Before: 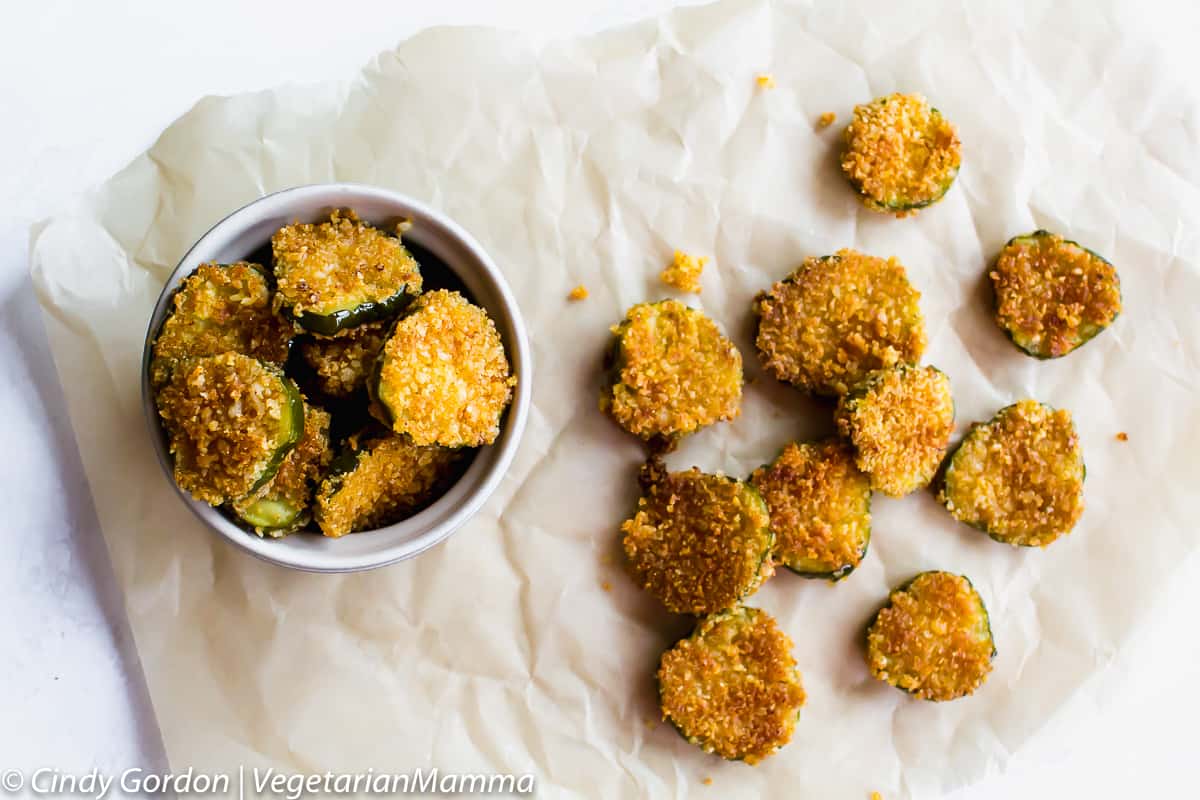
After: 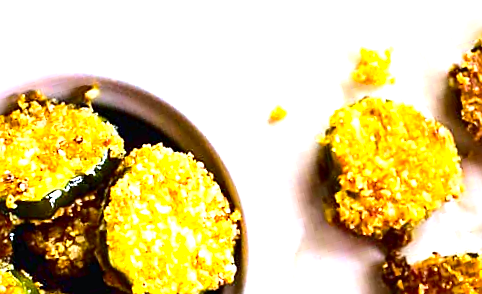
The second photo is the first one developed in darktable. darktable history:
crop: left 20.248%, top 10.86%, right 35.675%, bottom 34.321%
contrast brightness saturation: contrast 0.19, brightness -0.11, saturation 0.21
sharpen: on, module defaults
rotate and perspective: rotation -14.8°, crop left 0.1, crop right 0.903, crop top 0.25, crop bottom 0.748
white balance: red 0.967, blue 1.119, emerald 0.756
shadows and highlights: shadows 25, highlights -25
exposure: black level correction 0, exposure 1.5 EV, compensate highlight preservation false
